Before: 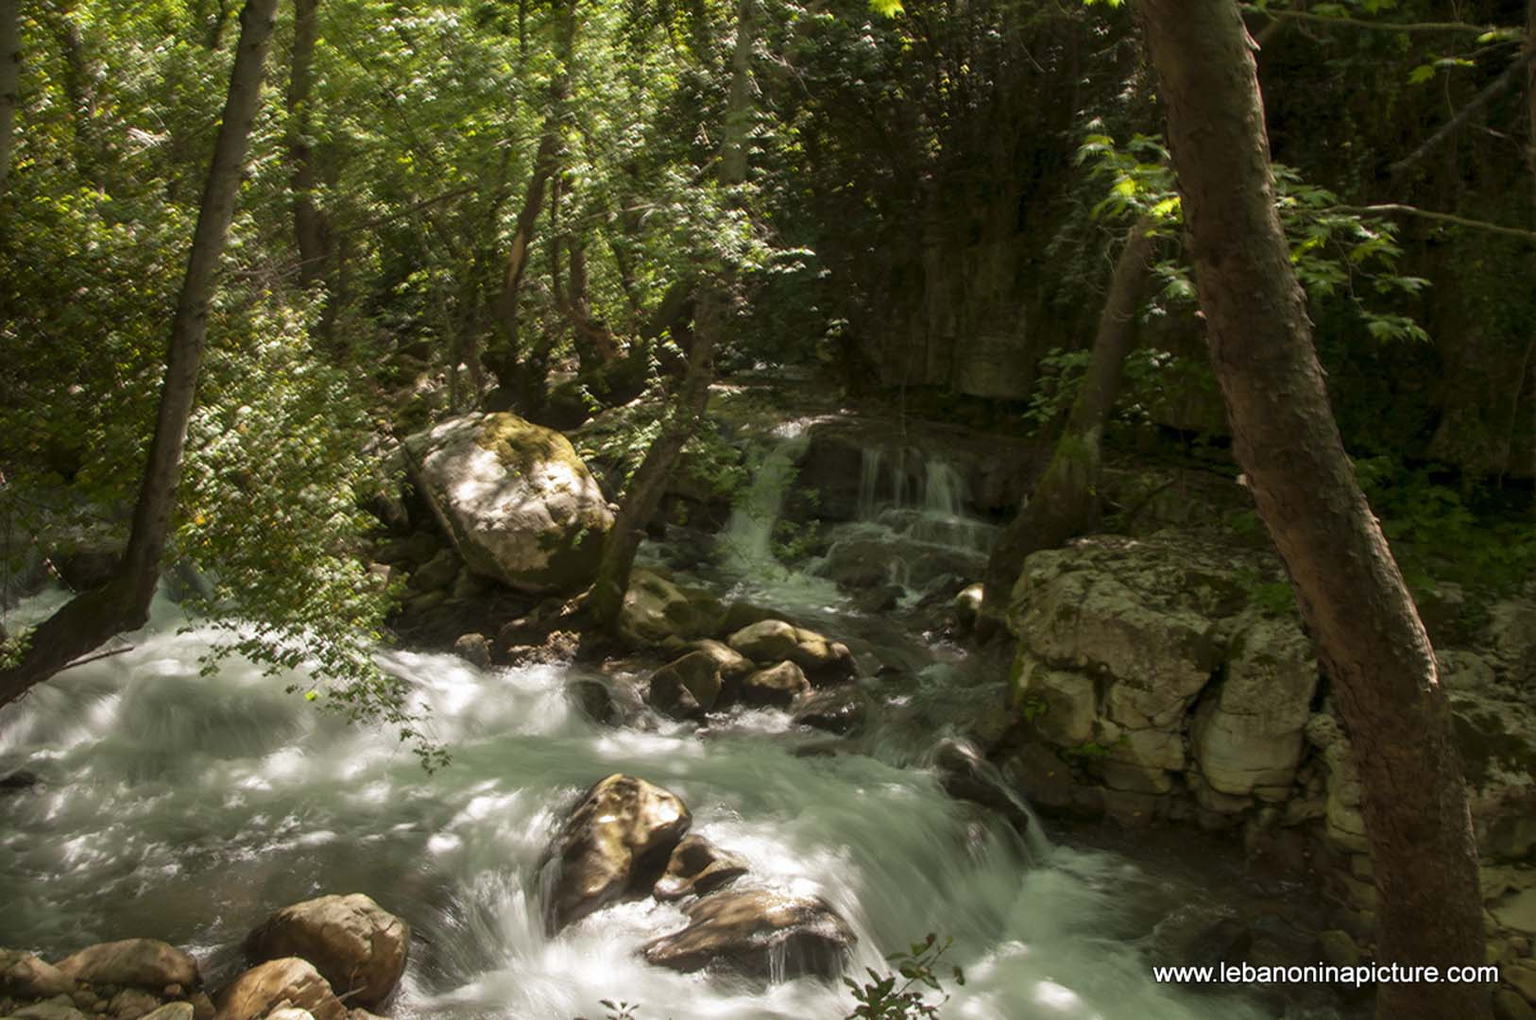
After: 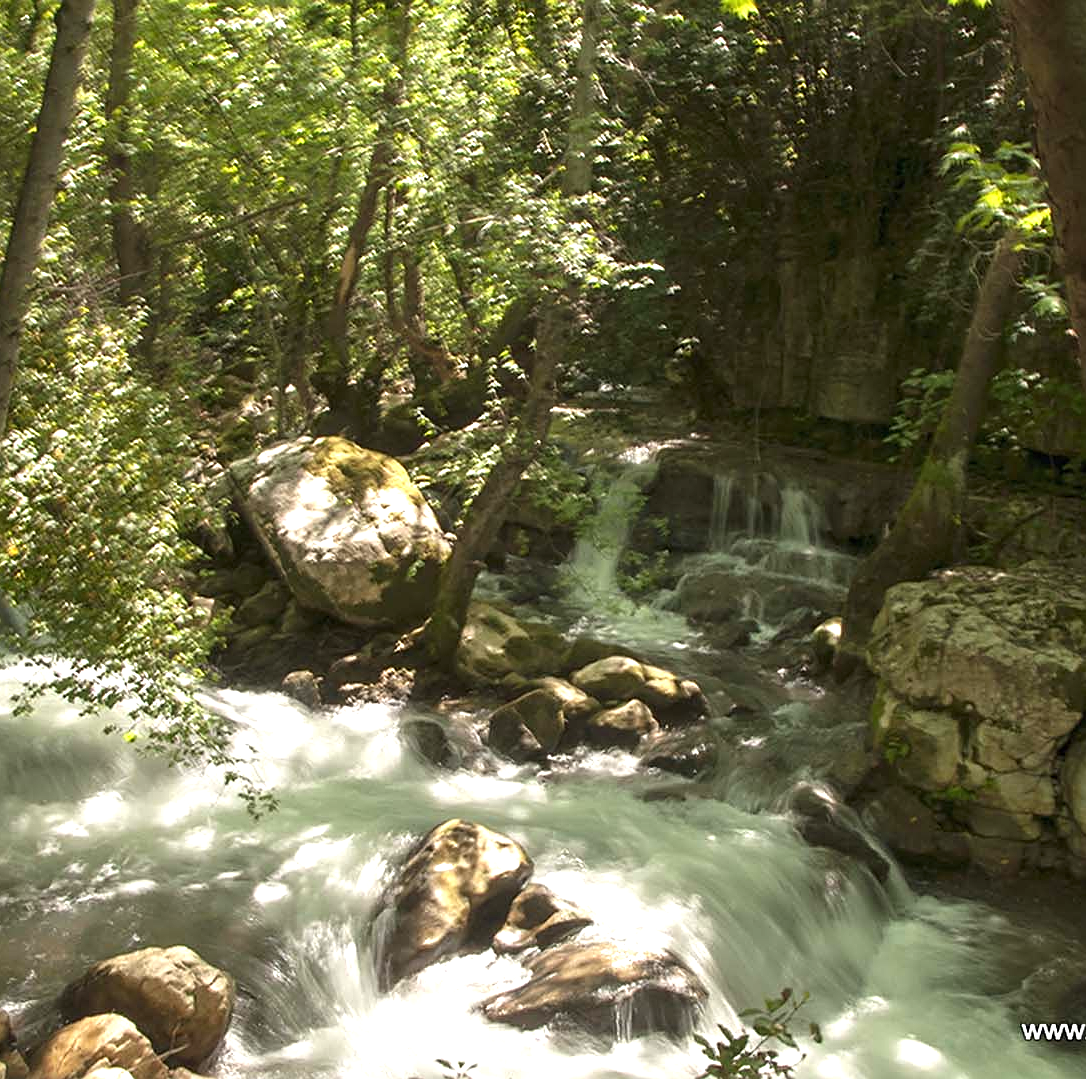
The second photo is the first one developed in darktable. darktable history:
crop and rotate: left 12.282%, right 20.885%
sharpen: on, module defaults
exposure: black level correction -0.001, exposure 0.905 EV, compensate highlight preservation false
